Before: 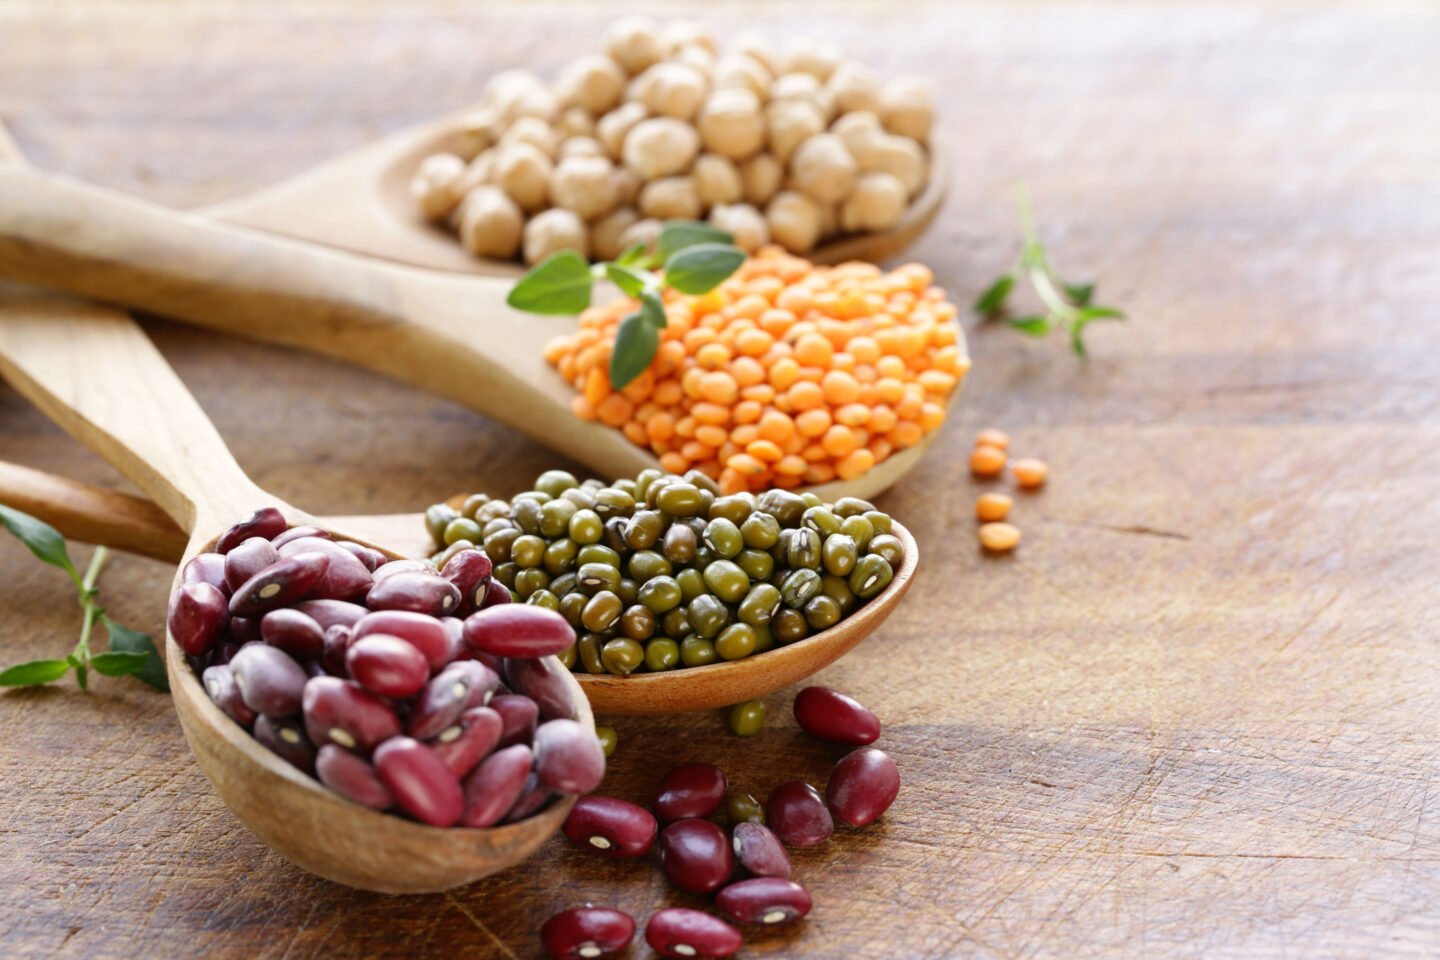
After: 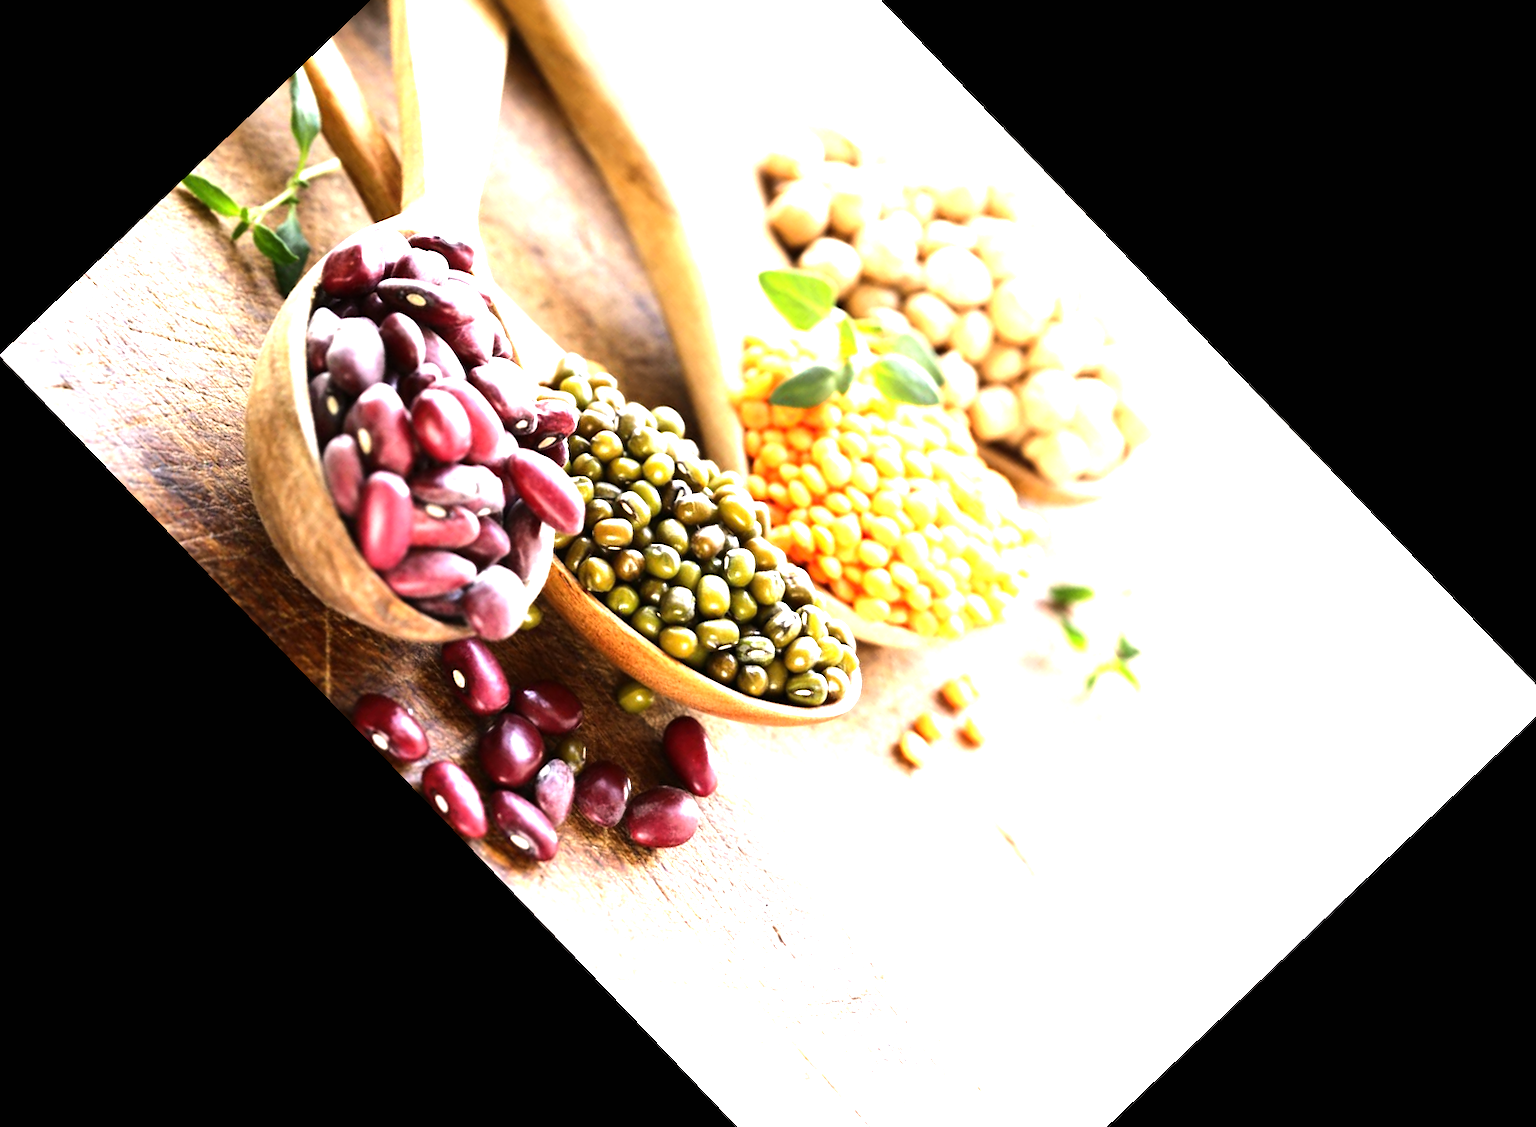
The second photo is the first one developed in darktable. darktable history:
exposure: black level correction 0, exposure 1 EV, compensate exposure bias true, compensate highlight preservation false
tone equalizer: -8 EV -1.08 EV, -7 EV -1.01 EV, -6 EV -0.867 EV, -5 EV -0.578 EV, -3 EV 0.578 EV, -2 EV 0.867 EV, -1 EV 1.01 EV, +0 EV 1.08 EV, edges refinement/feathering 500, mask exposure compensation -1.57 EV, preserve details no
crop and rotate: angle -46.26°, top 16.234%, right 0.912%, bottom 11.704%
